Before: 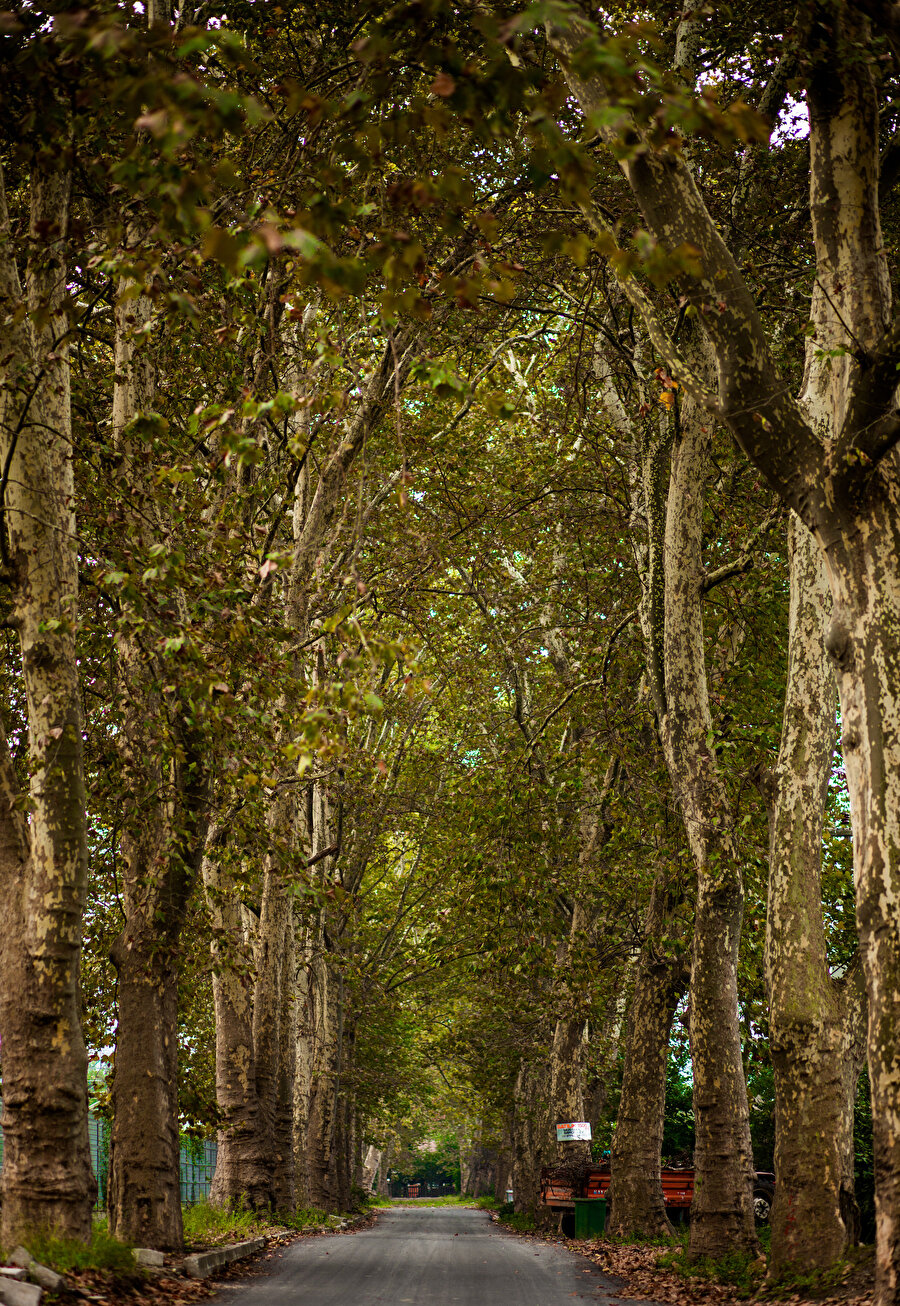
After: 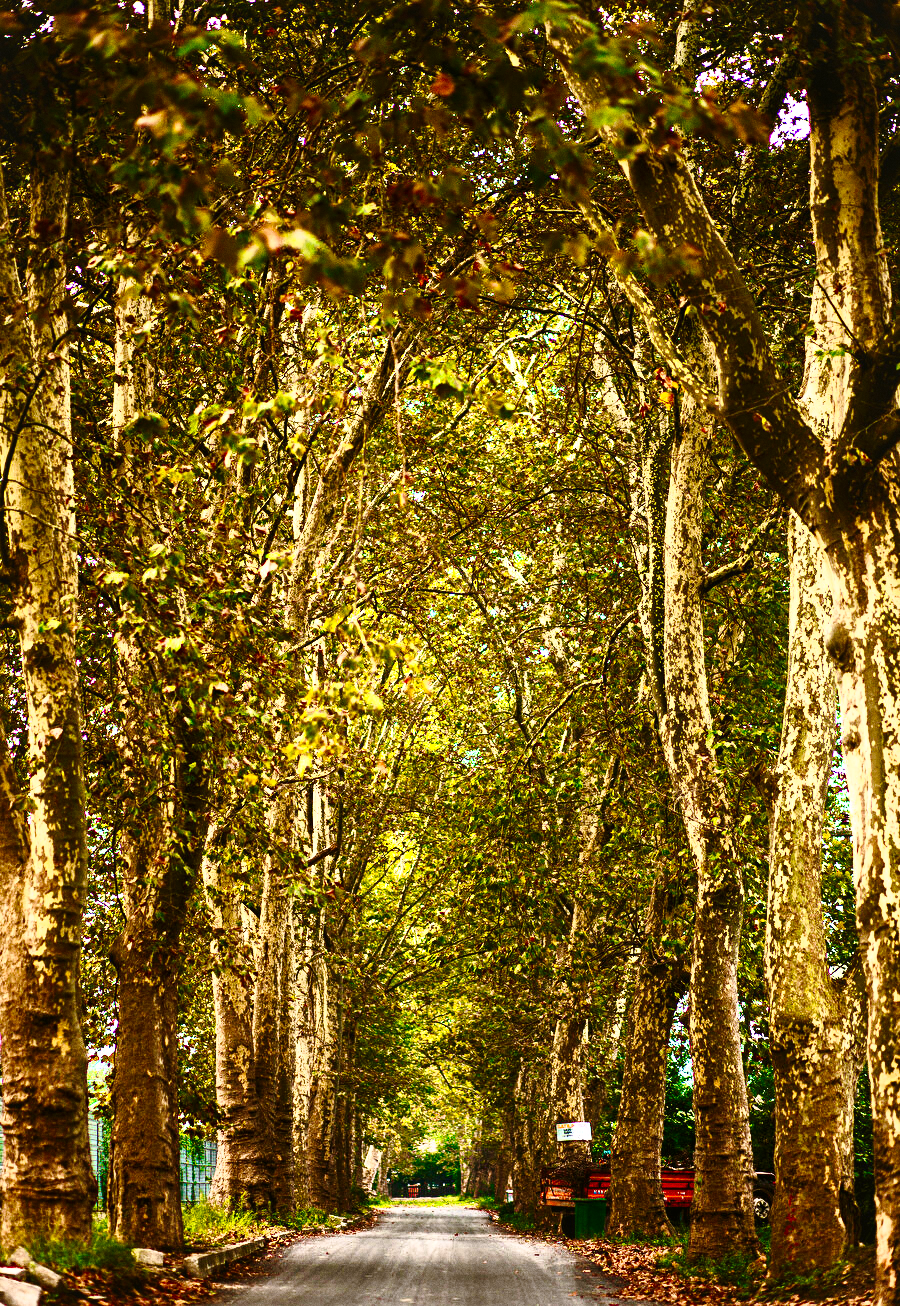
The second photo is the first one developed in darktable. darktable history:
tone curve: curves: ch0 [(0, 0) (0.003, 0.015) (0.011, 0.019) (0.025, 0.027) (0.044, 0.041) (0.069, 0.055) (0.1, 0.079) (0.136, 0.099) (0.177, 0.149) (0.224, 0.216) (0.277, 0.292) (0.335, 0.383) (0.399, 0.474) (0.468, 0.556) (0.543, 0.632) (0.623, 0.711) (0.709, 0.789) (0.801, 0.871) (0.898, 0.944) (1, 1)], preserve colors none
color balance: mode lift, gamma, gain (sRGB), lift [1.04, 1, 1, 0.97], gamma [1.01, 1, 1, 0.97], gain [0.96, 1, 1, 0.97]
white balance: red 1.05, blue 1.072
grain: strength 26%
local contrast: mode bilateral grid, contrast 20, coarseness 50, detail 144%, midtone range 0.2
contrast brightness saturation: contrast 0.83, brightness 0.59, saturation 0.59
